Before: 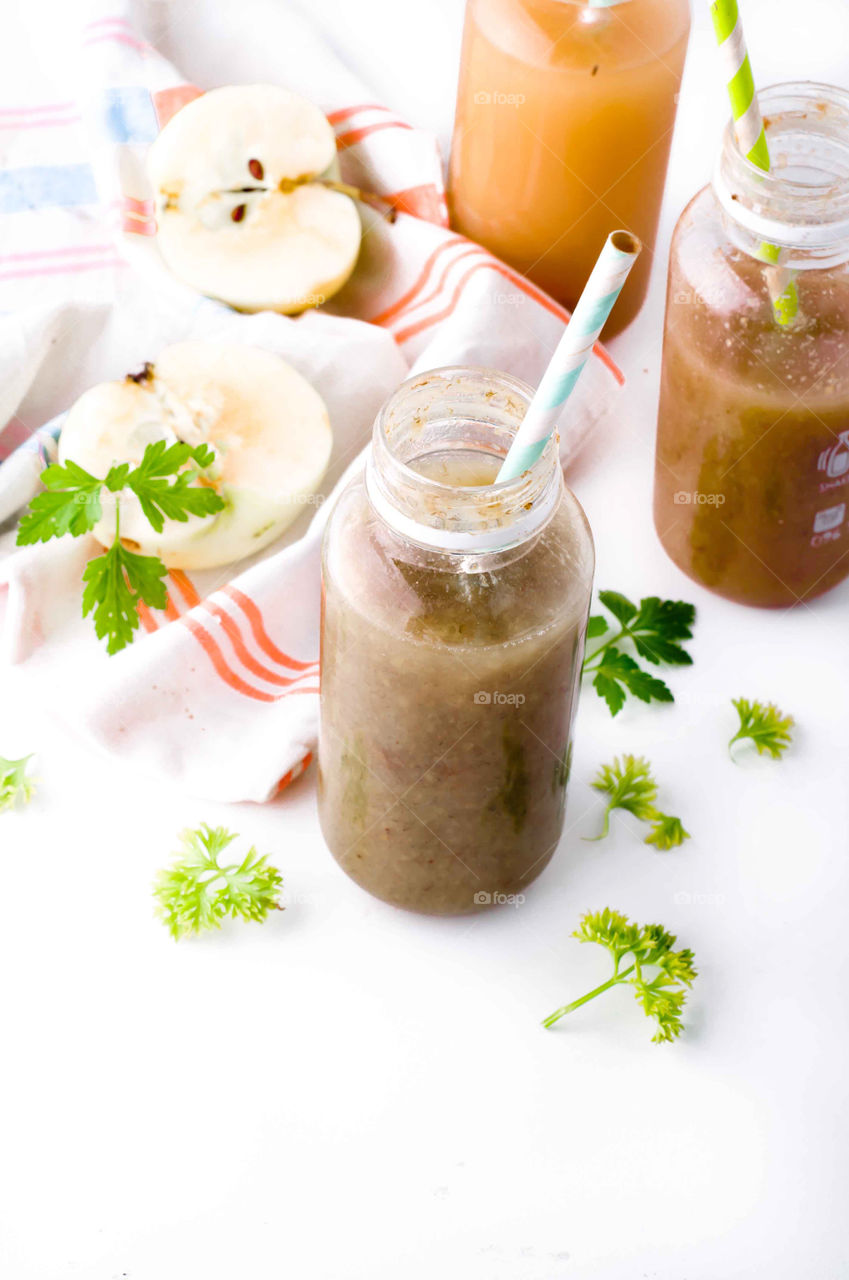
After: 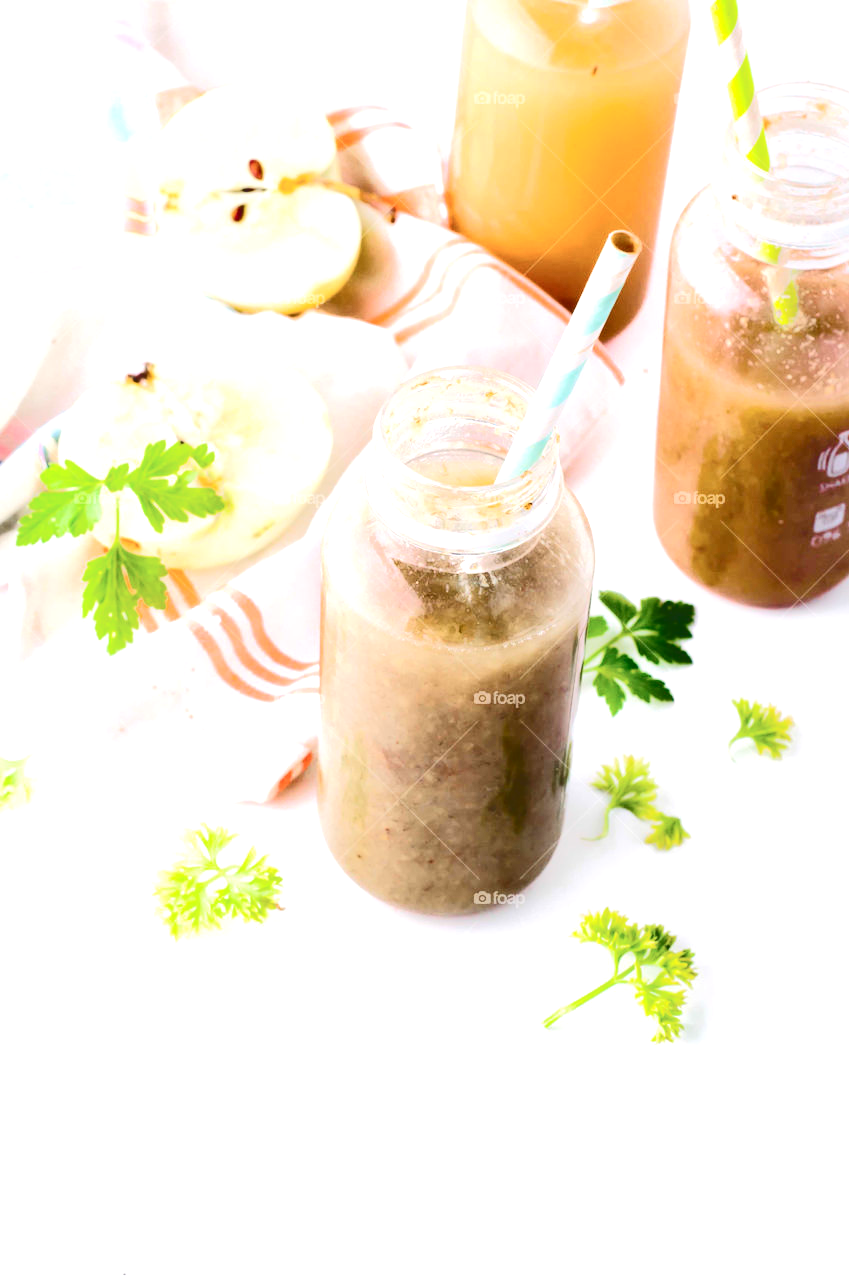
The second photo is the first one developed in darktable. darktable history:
exposure: black level correction 0, exposure 0.498 EV, compensate exposure bias true, compensate highlight preservation false
tone curve: curves: ch0 [(0, 0) (0.003, 0.145) (0.011, 0.15) (0.025, 0.15) (0.044, 0.156) (0.069, 0.161) (0.1, 0.169) (0.136, 0.175) (0.177, 0.184) (0.224, 0.196) (0.277, 0.234) (0.335, 0.291) (0.399, 0.391) (0.468, 0.505) (0.543, 0.633) (0.623, 0.742) (0.709, 0.826) (0.801, 0.882) (0.898, 0.93) (1, 1)], color space Lab, independent channels, preserve colors none
